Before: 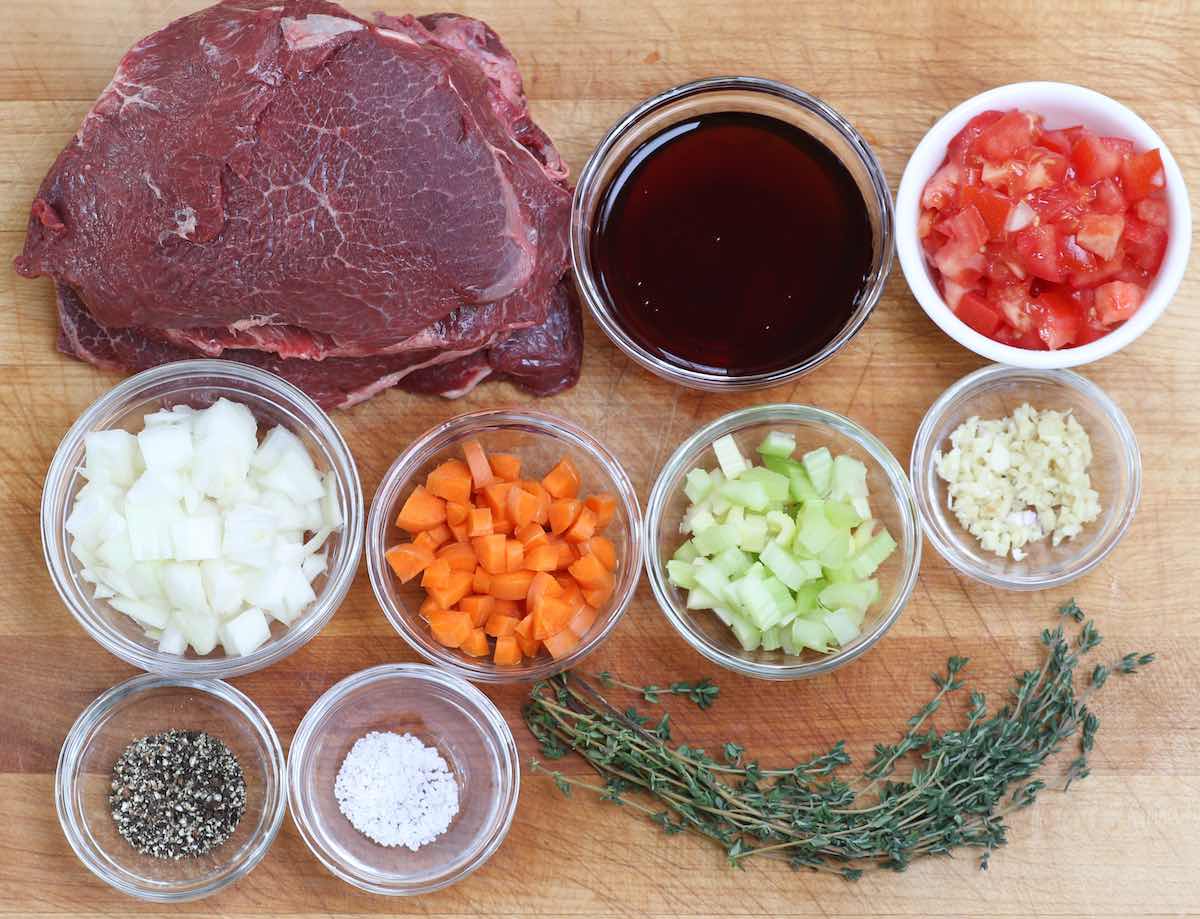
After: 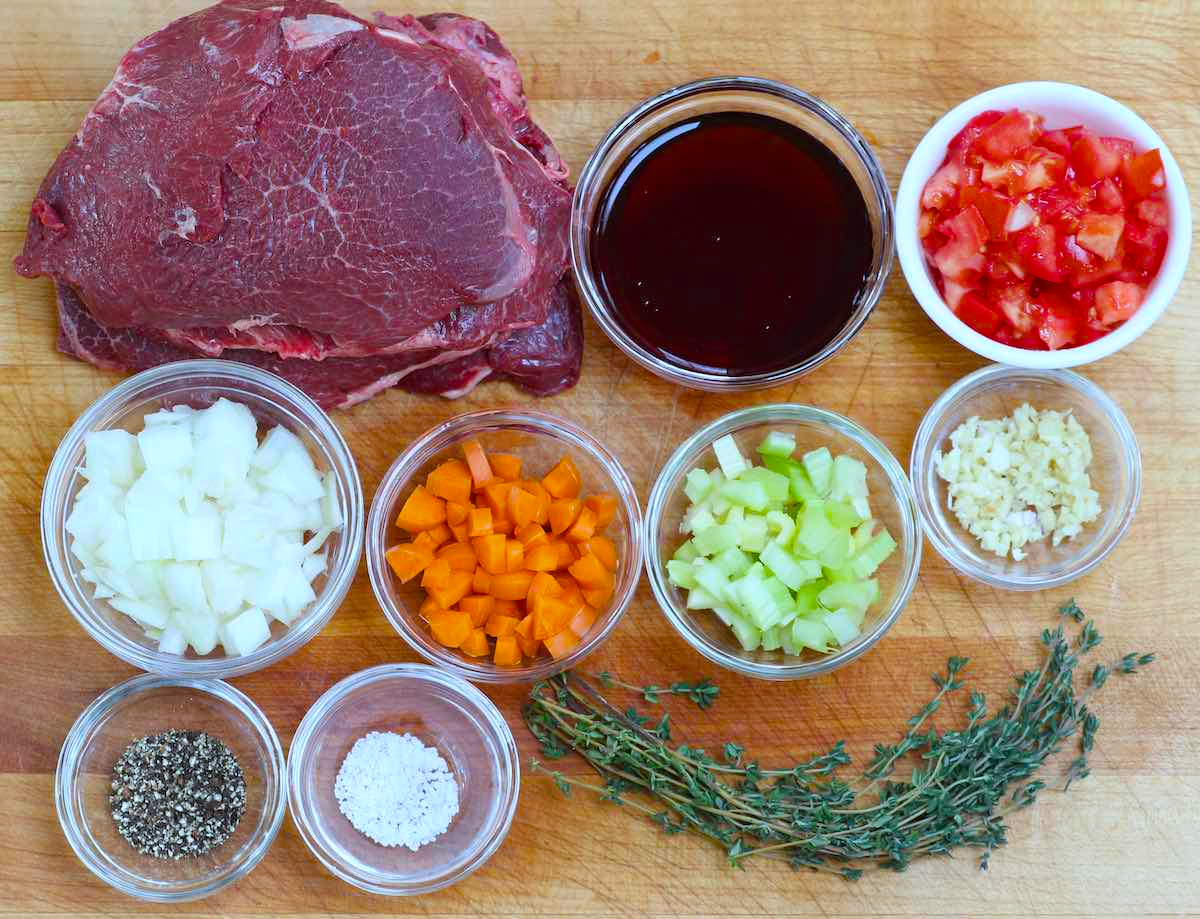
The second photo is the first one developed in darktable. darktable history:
color balance rgb: linear chroma grading › global chroma 15%, perceptual saturation grading › global saturation 30%
white balance: red 0.925, blue 1.046
